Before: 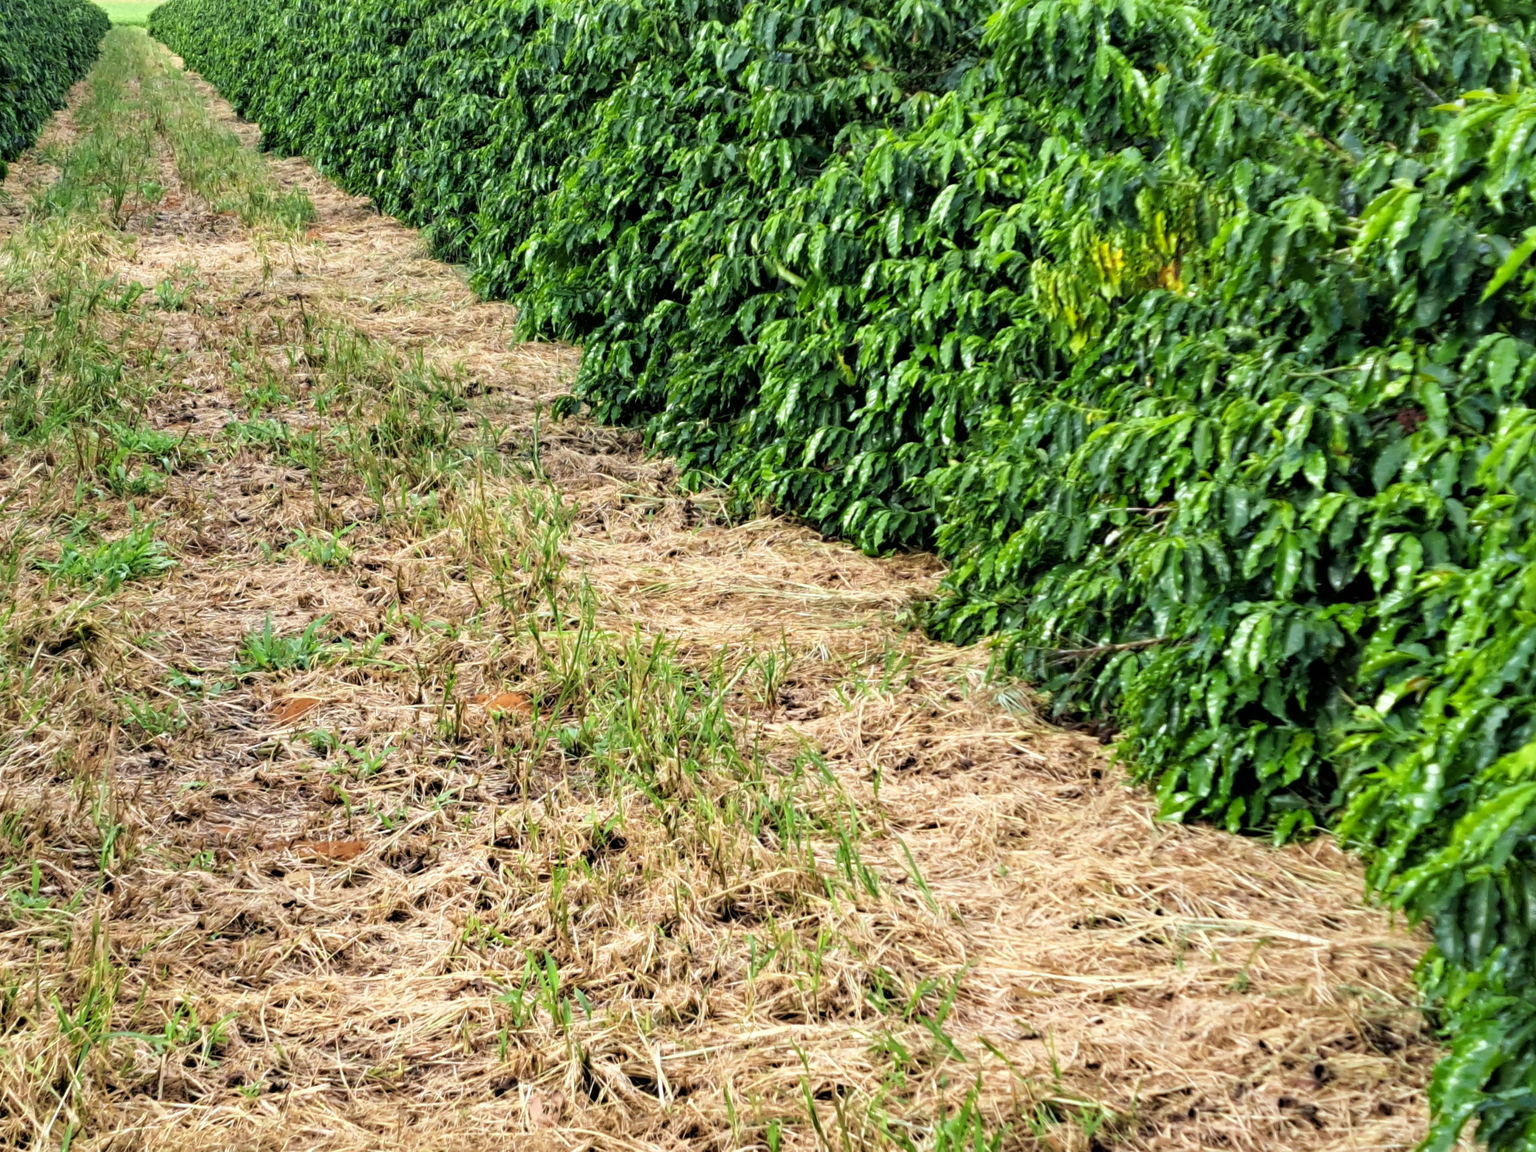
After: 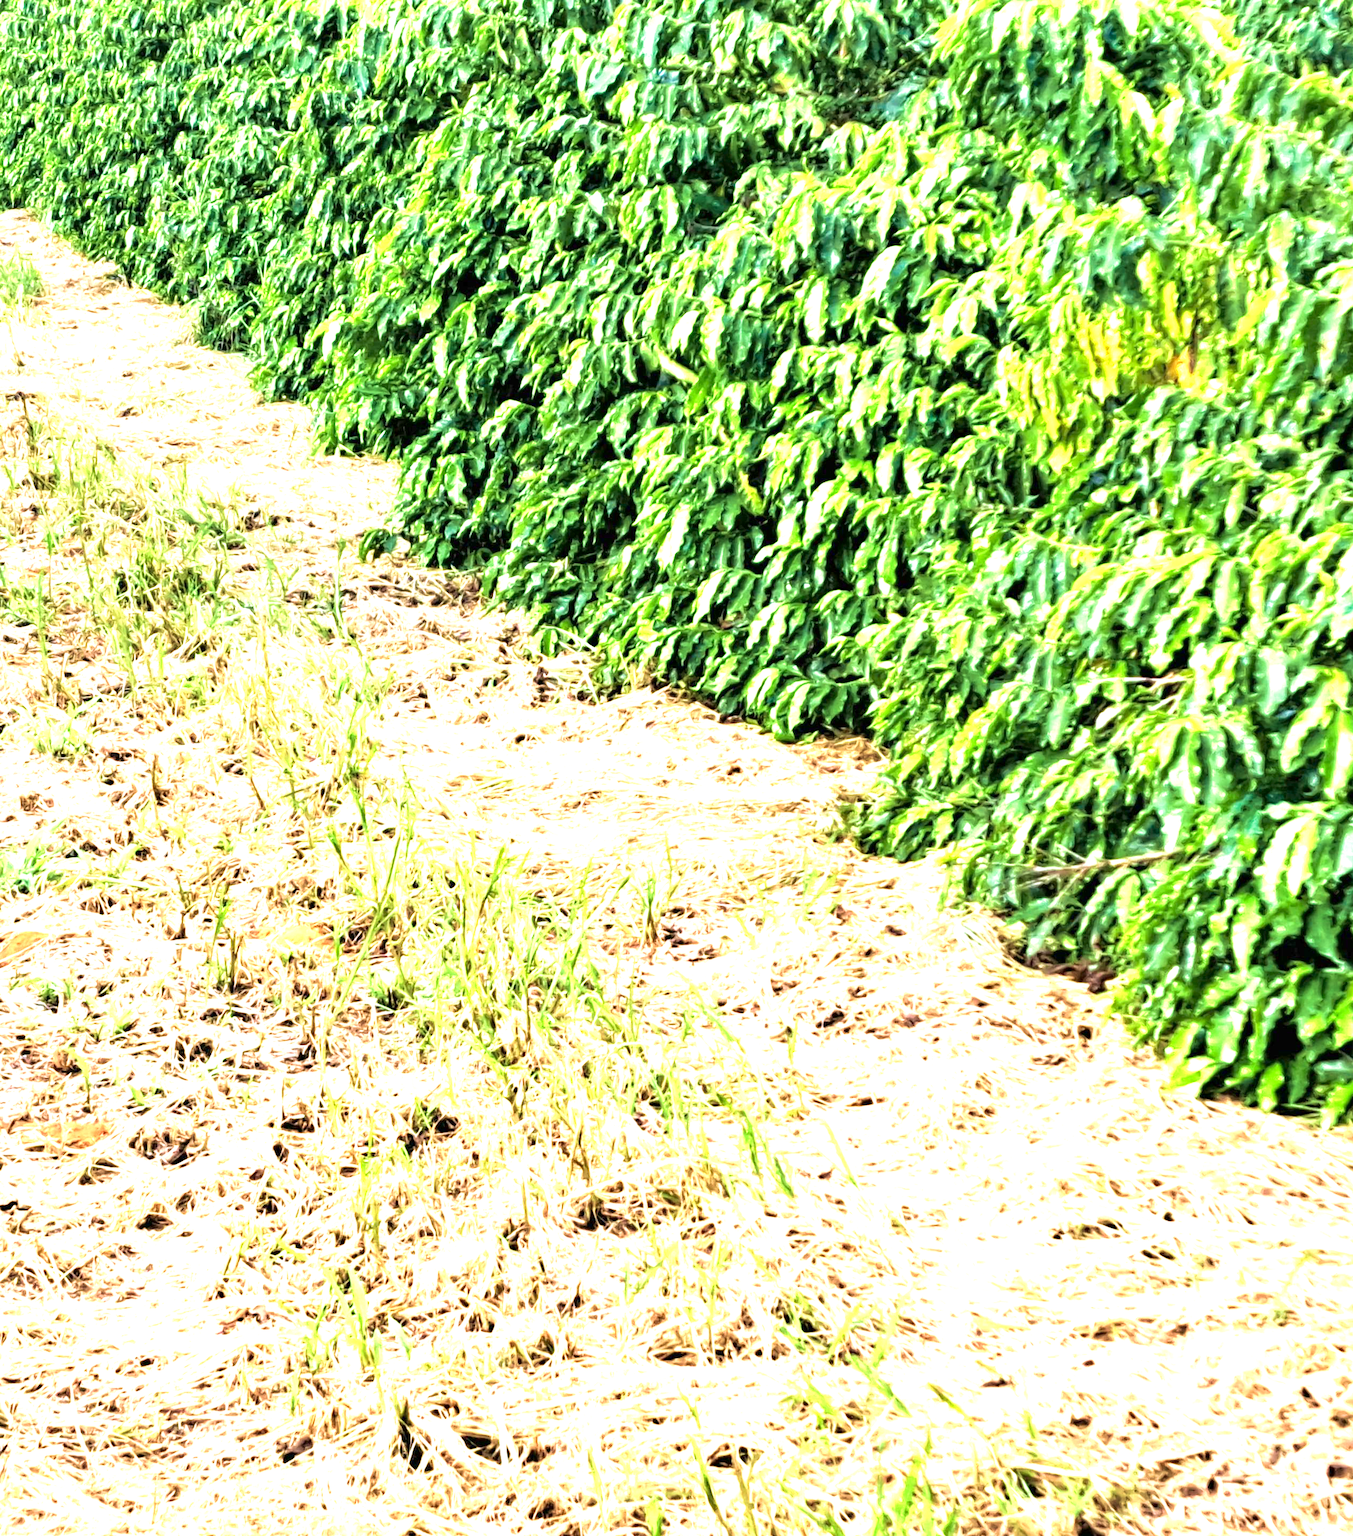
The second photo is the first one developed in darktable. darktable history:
velvia: strength 45%
crop and rotate: left 18.442%, right 15.508%
exposure: exposure 2.003 EV, compensate highlight preservation false
